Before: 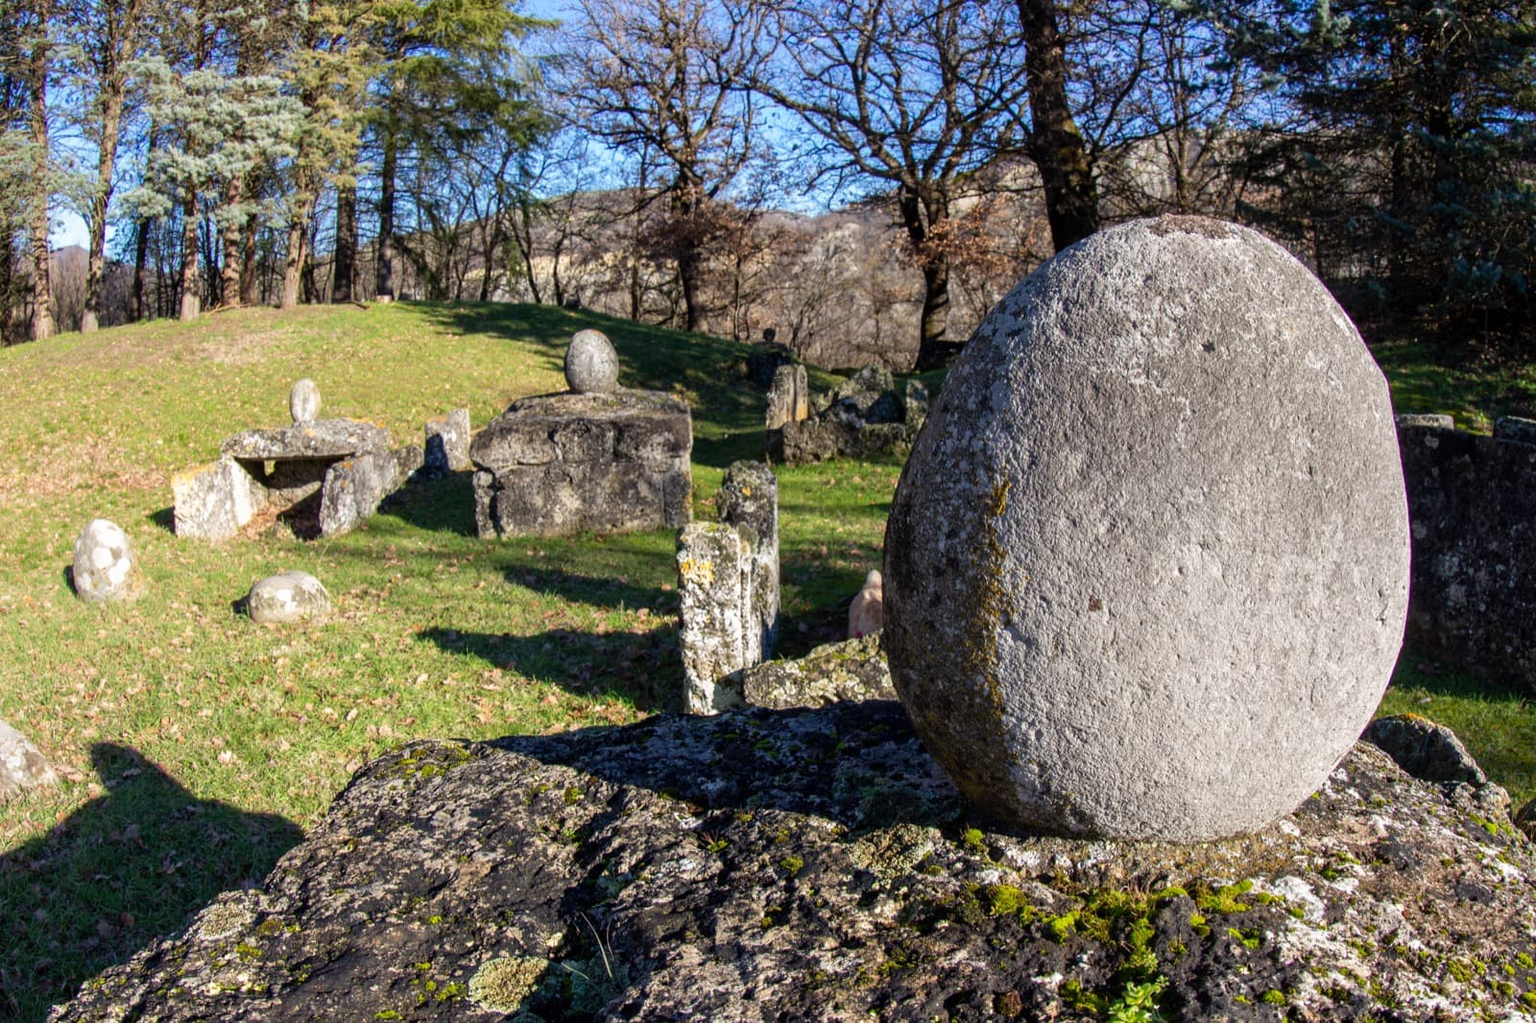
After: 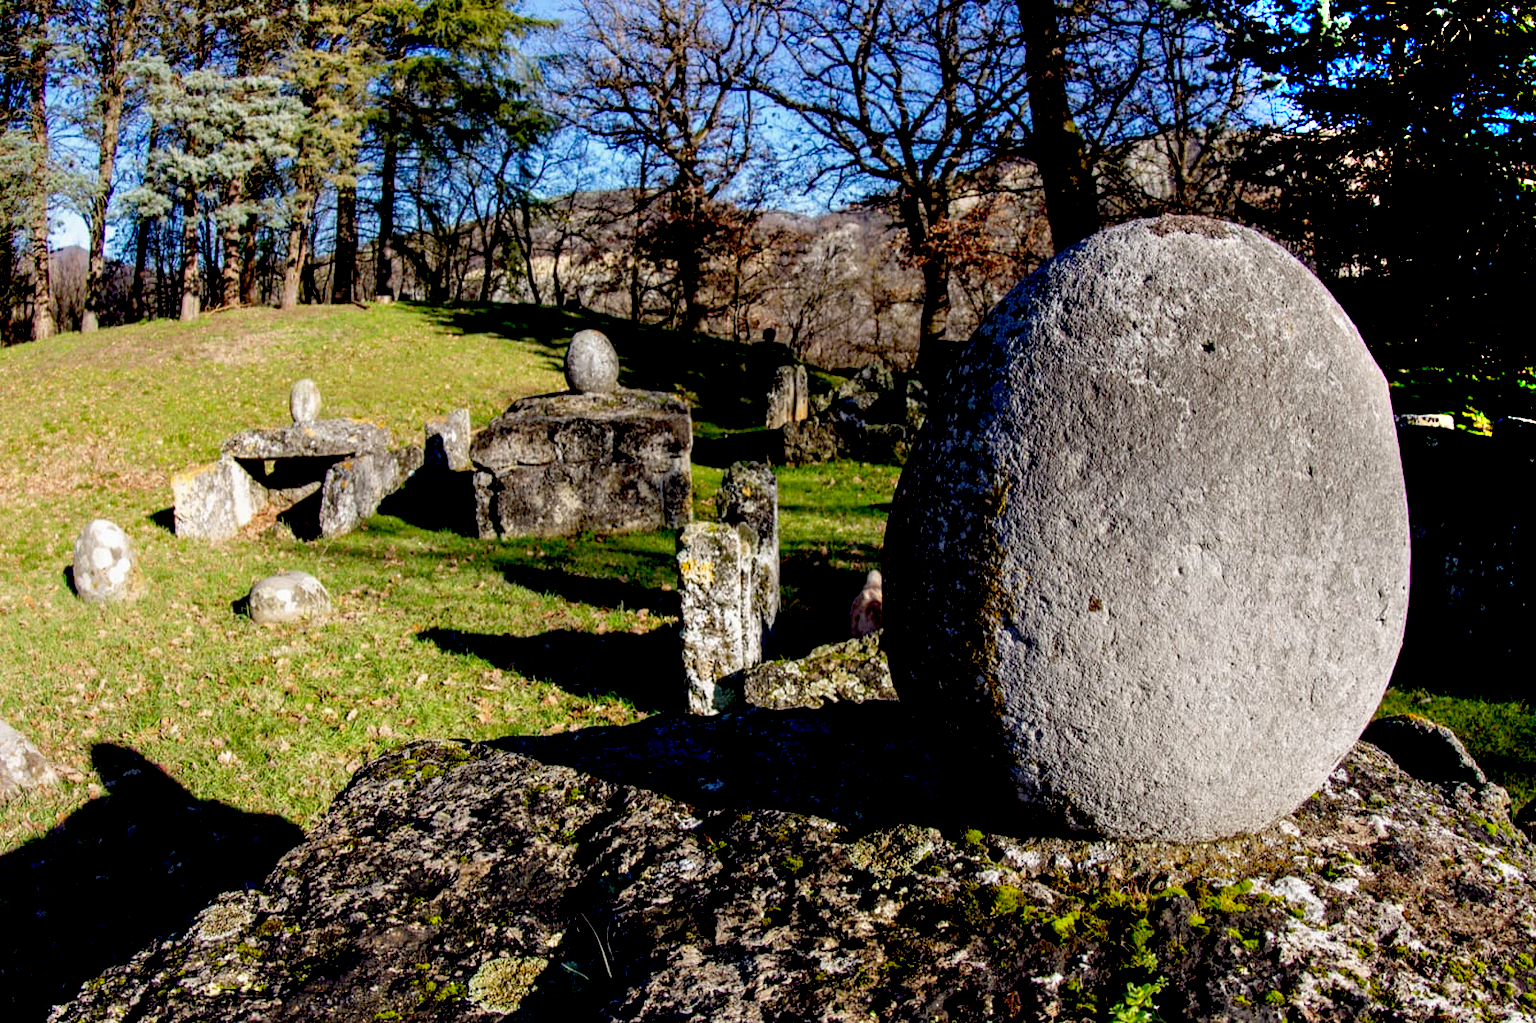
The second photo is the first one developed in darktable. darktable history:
shadows and highlights: radius 331.84, shadows 53.55, highlights -100, compress 94.63%, highlights color adjustment 73.23%, soften with gaussian
exposure: black level correction 0.056, exposure -0.039 EV, compensate highlight preservation false
